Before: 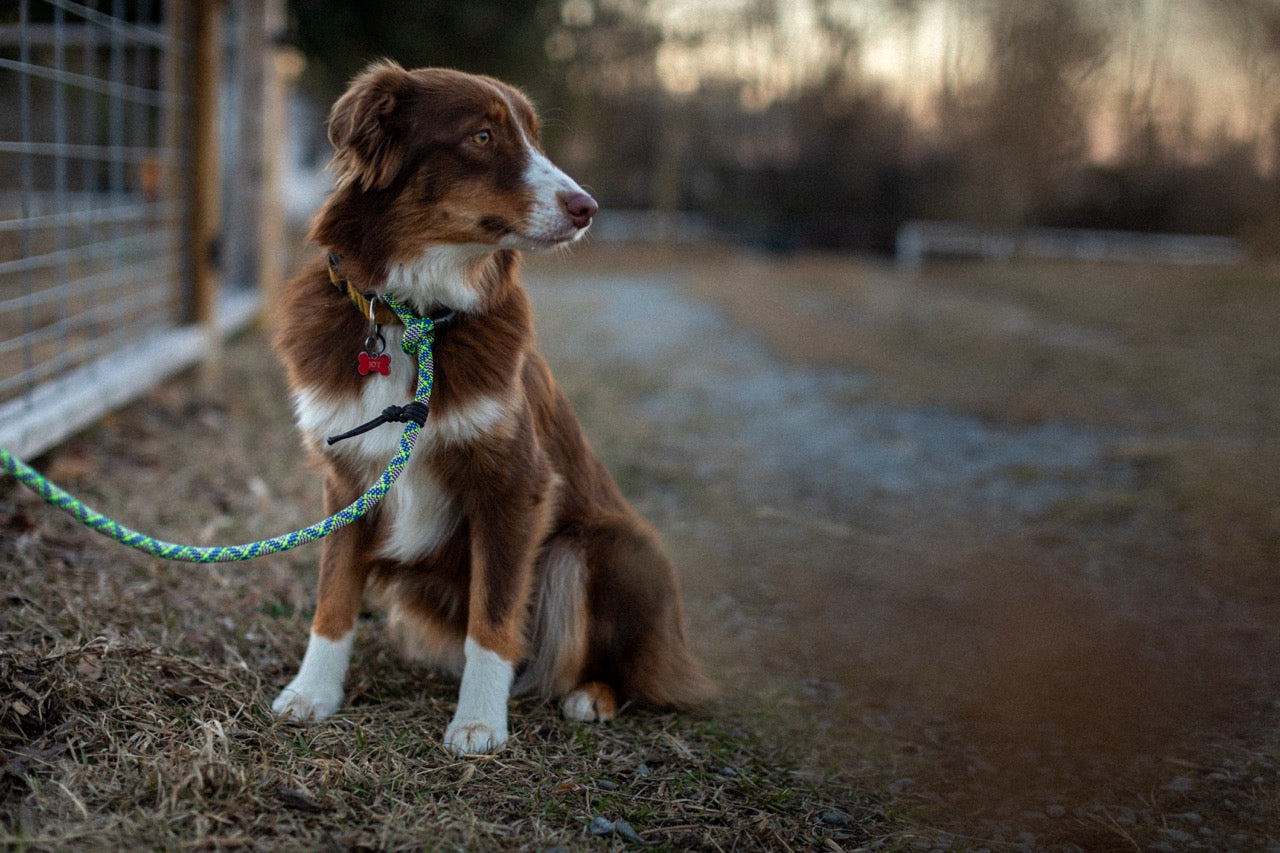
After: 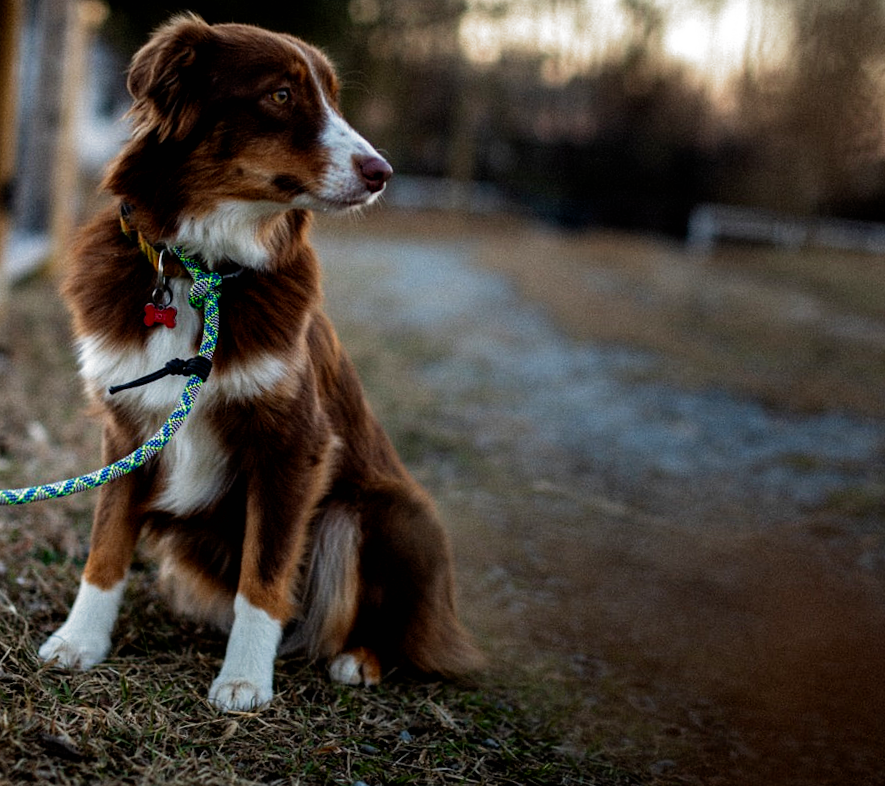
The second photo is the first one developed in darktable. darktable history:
filmic rgb: black relative exposure -8.2 EV, white relative exposure 2.2 EV, threshold 3 EV, hardness 7.11, latitude 75%, contrast 1.325, highlights saturation mix -2%, shadows ↔ highlights balance 30%, preserve chrominance no, color science v5 (2021), contrast in shadows safe, contrast in highlights safe, enable highlight reconstruction true
crop and rotate: angle -3.27°, left 14.277%, top 0.028%, right 10.766%, bottom 0.028%
